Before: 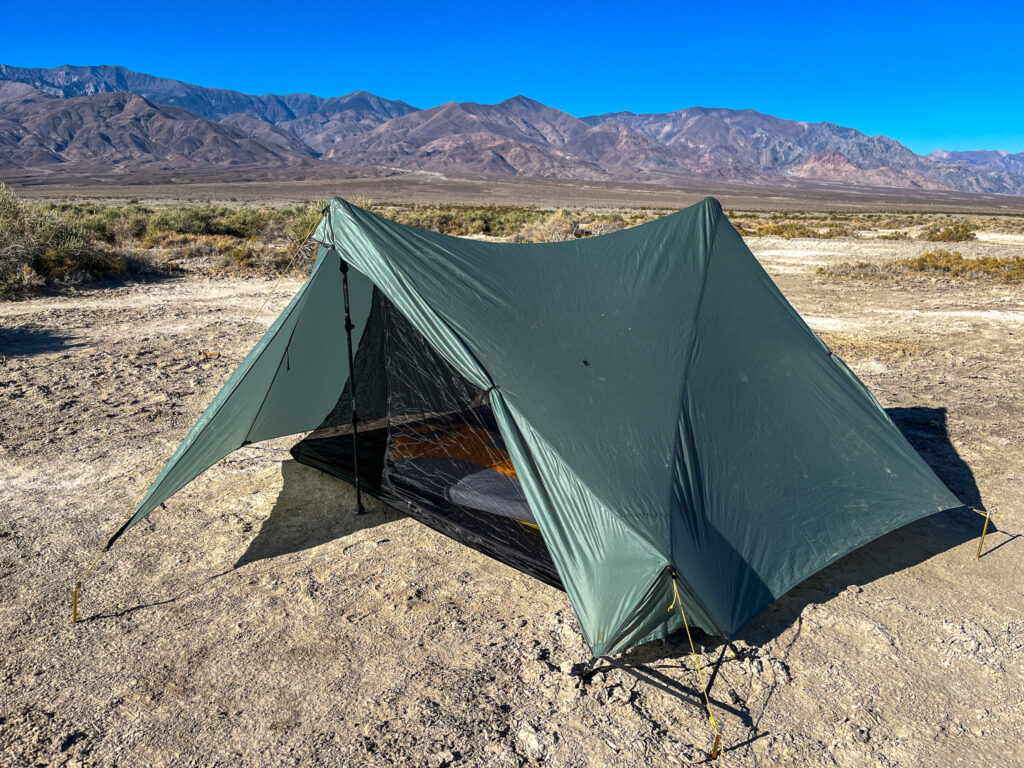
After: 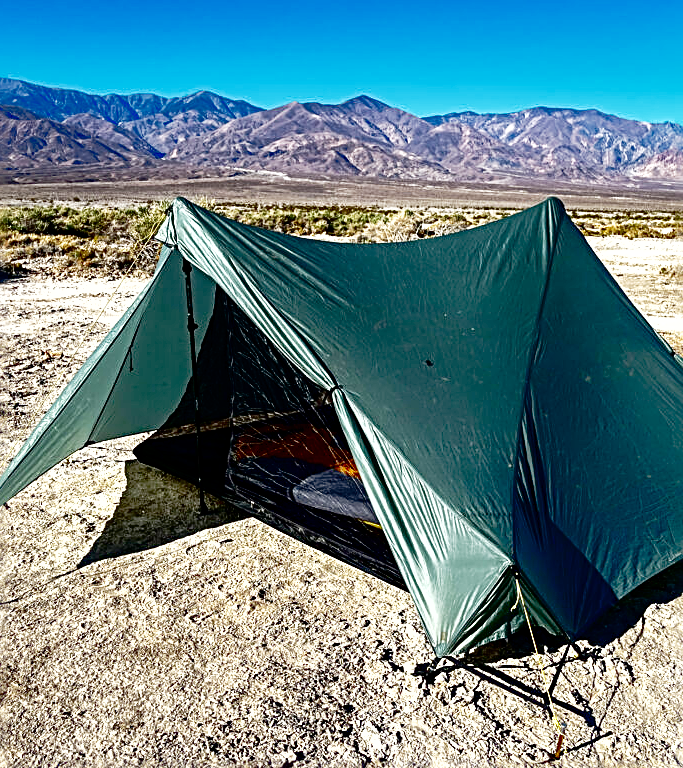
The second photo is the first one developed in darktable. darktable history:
sharpen: radius 3.043, amount 0.756
crop and rotate: left 15.422%, right 17.844%
contrast brightness saturation: contrast 0.095, brightness -0.598, saturation 0.168
tone equalizer: -8 EV -1.07 EV, -7 EV -0.983 EV, -6 EV -0.858 EV, -5 EV -0.592 EV, -3 EV 0.547 EV, -2 EV 0.877 EV, -1 EV 0.998 EV, +0 EV 1.07 EV
base curve: curves: ch0 [(0, 0) (0.028, 0.03) (0.121, 0.232) (0.46, 0.748) (0.859, 0.968) (1, 1)], preserve colors none
exposure: exposure -0.364 EV, compensate highlight preservation false
shadows and highlights: on, module defaults
color correction: highlights b* -0.006
